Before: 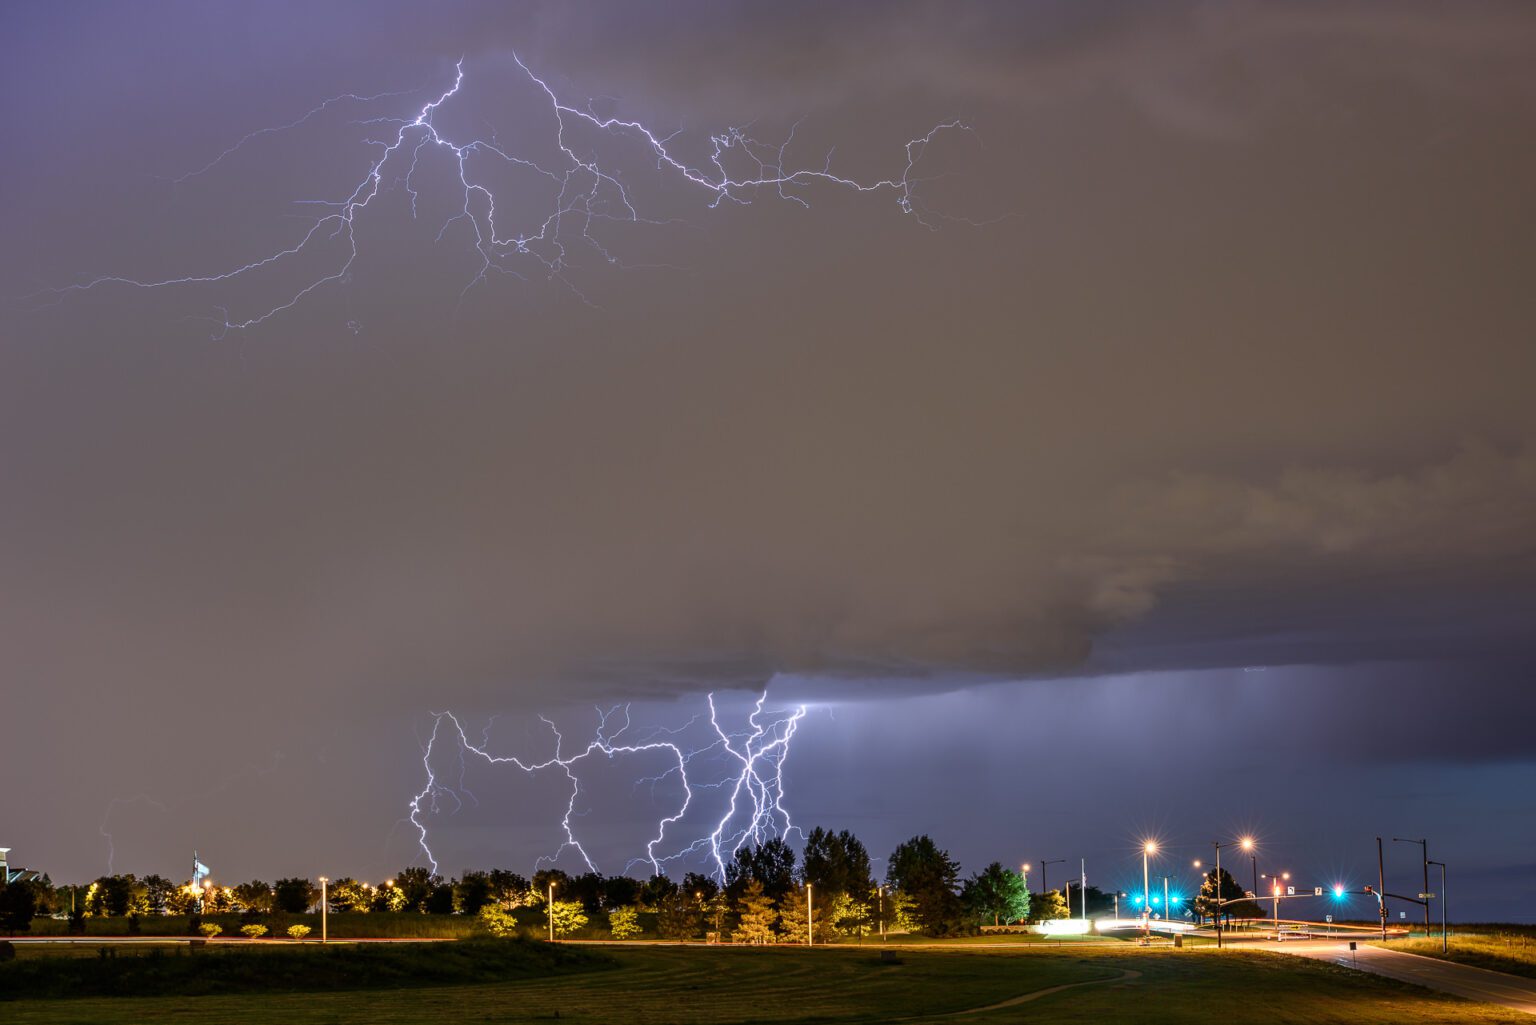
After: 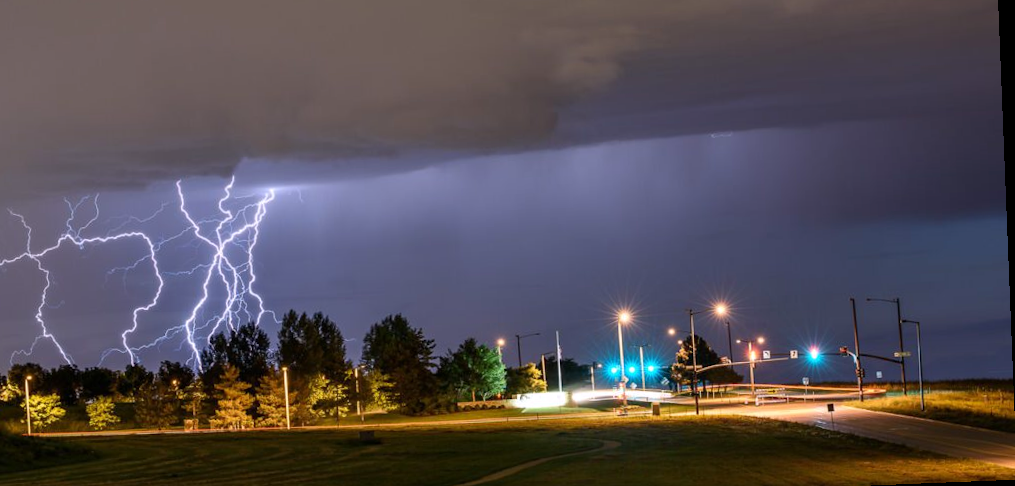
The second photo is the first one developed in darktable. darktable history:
crop and rotate: left 35.509%, top 50.238%, bottom 4.934%
rotate and perspective: rotation -2.29°, automatic cropping off
white balance: red 1.009, blue 1.027
